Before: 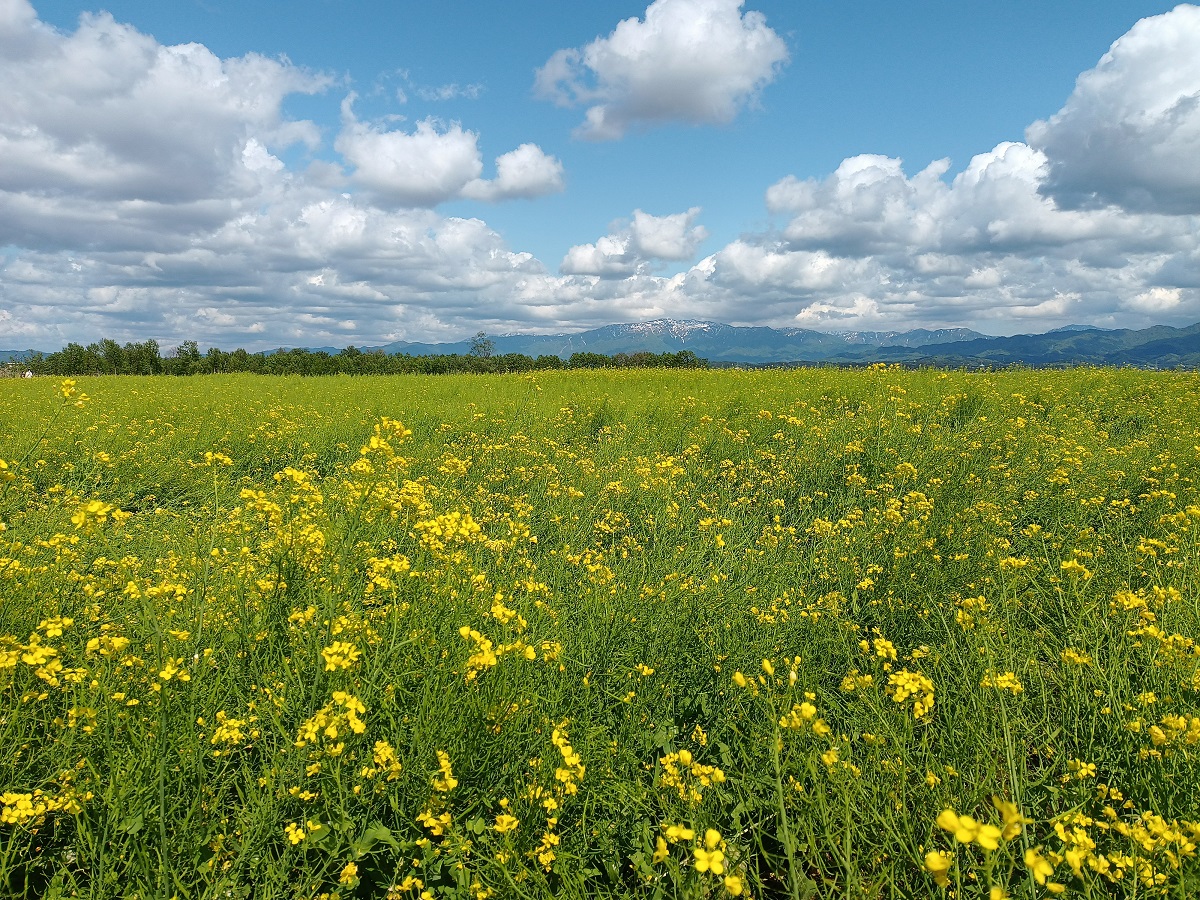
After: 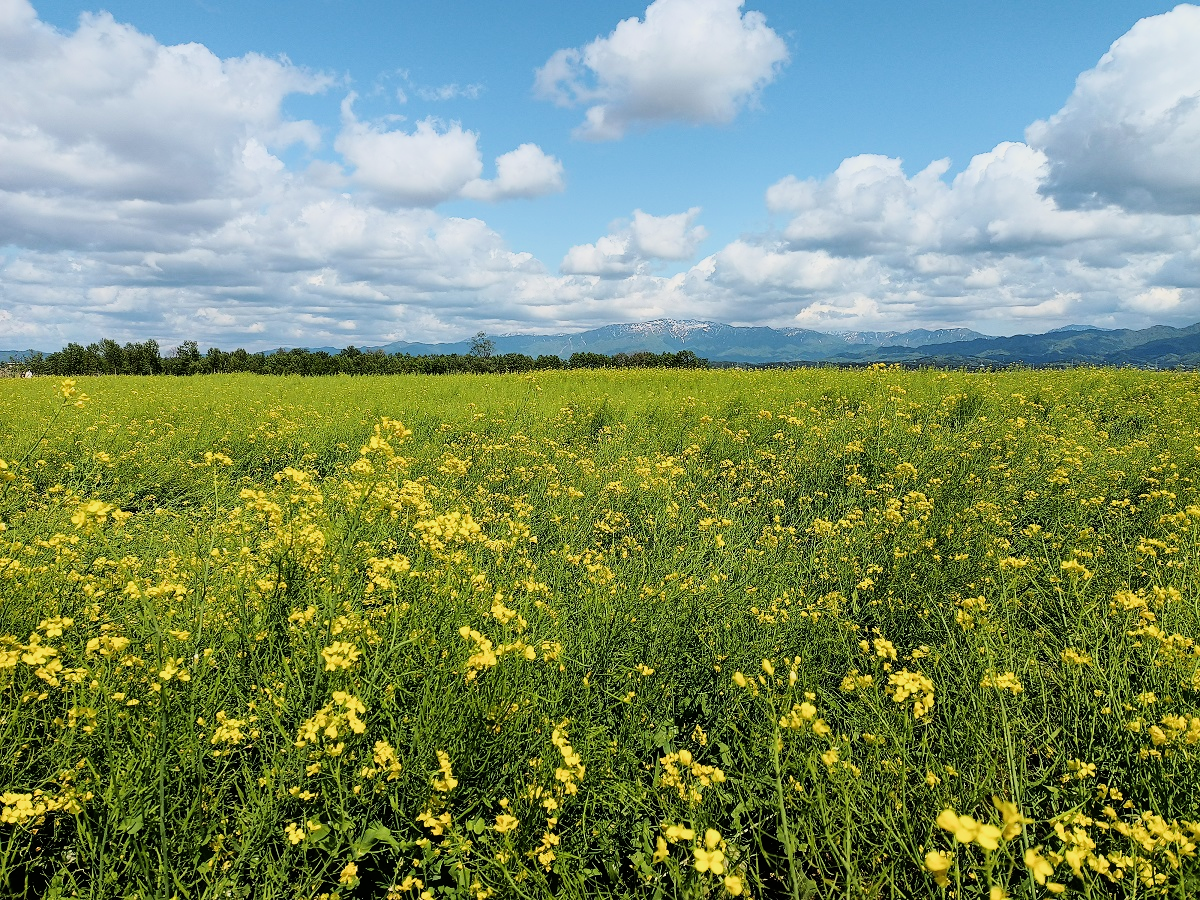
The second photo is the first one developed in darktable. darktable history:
tone equalizer: -8 EV -0.417 EV, -7 EV -0.389 EV, -6 EV -0.333 EV, -5 EV -0.222 EV, -3 EV 0.222 EV, -2 EV 0.333 EV, -1 EV 0.389 EV, +0 EV 0.417 EV, edges refinement/feathering 500, mask exposure compensation -1.57 EV, preserve details no
filmic rgb: black relative exposure -11.88 EV, white relative exposure 5.43 EV, threshold 3 EV, hardness 4.49, latitude 50%, contrast 1.14, color science v5 (2021), contrast in shadows safe, contrast in highlights safe, enable highlight reconstruction true
